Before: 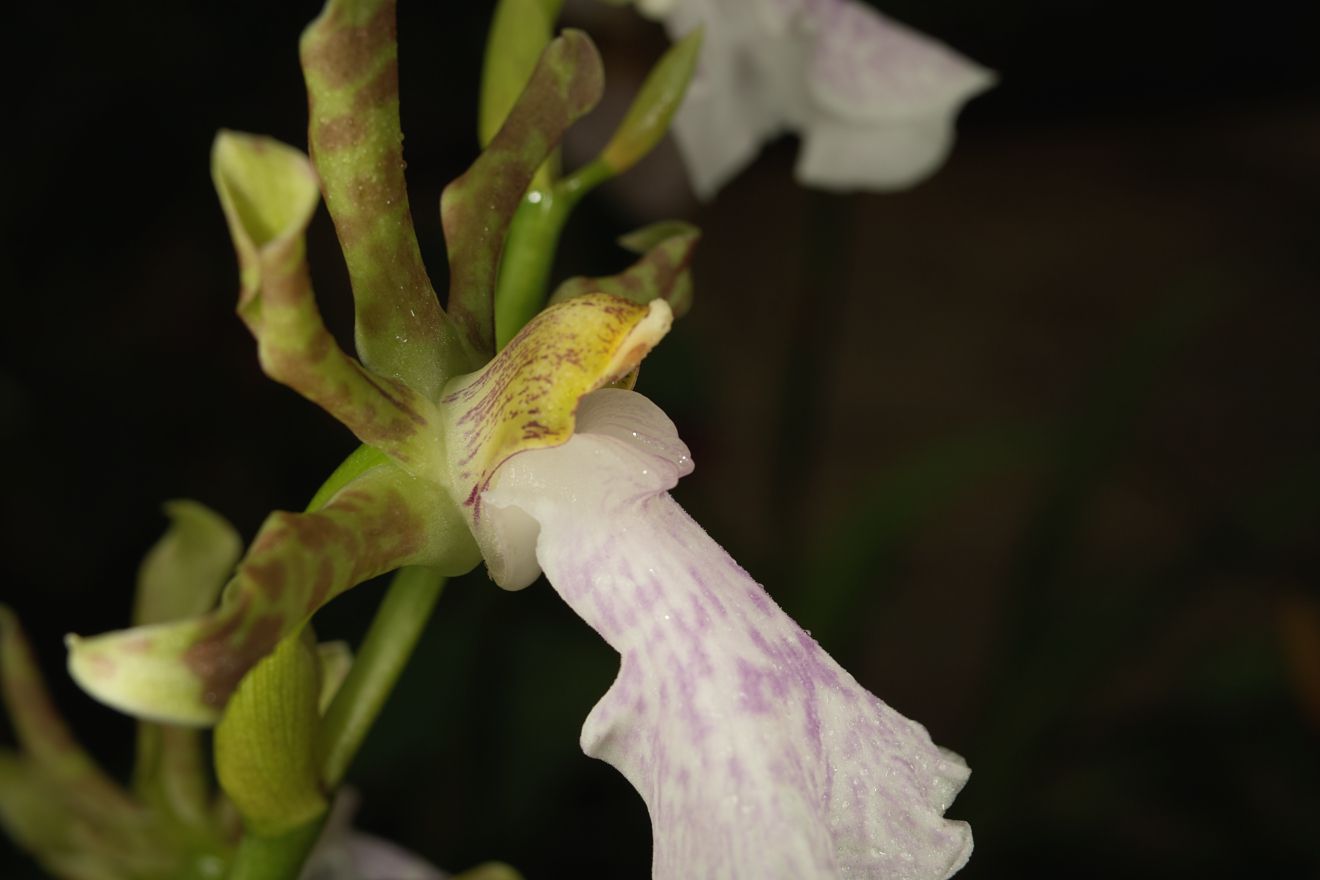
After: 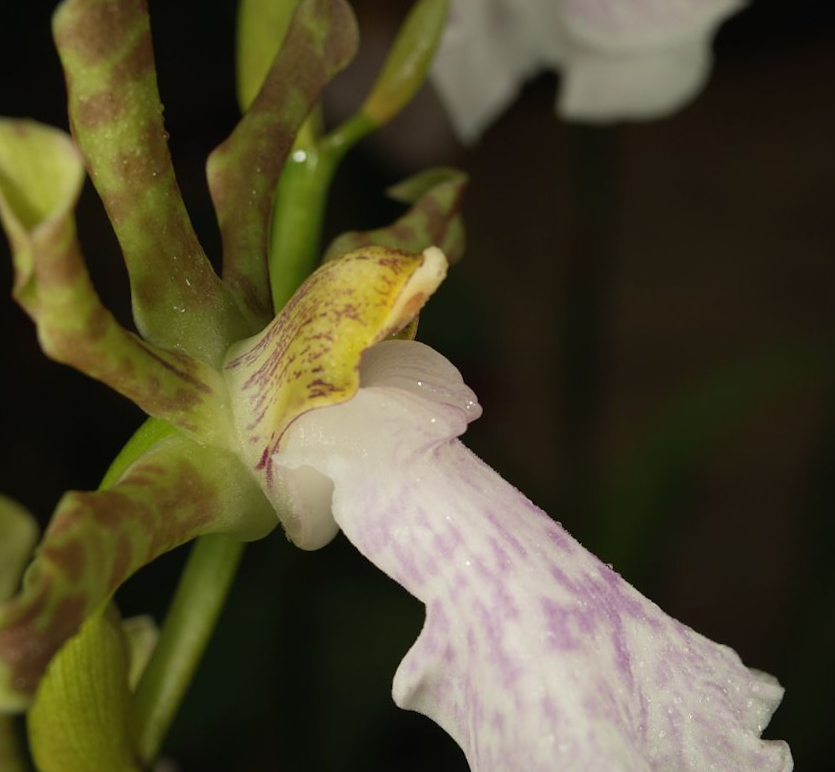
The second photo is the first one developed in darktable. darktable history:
rotate and perspective: rotation -5°, crop left 0.05, crop right 0.952, crop top 0.11, crop bottom 0.89
crop and rotate: left 14.436%, right 18.898%
